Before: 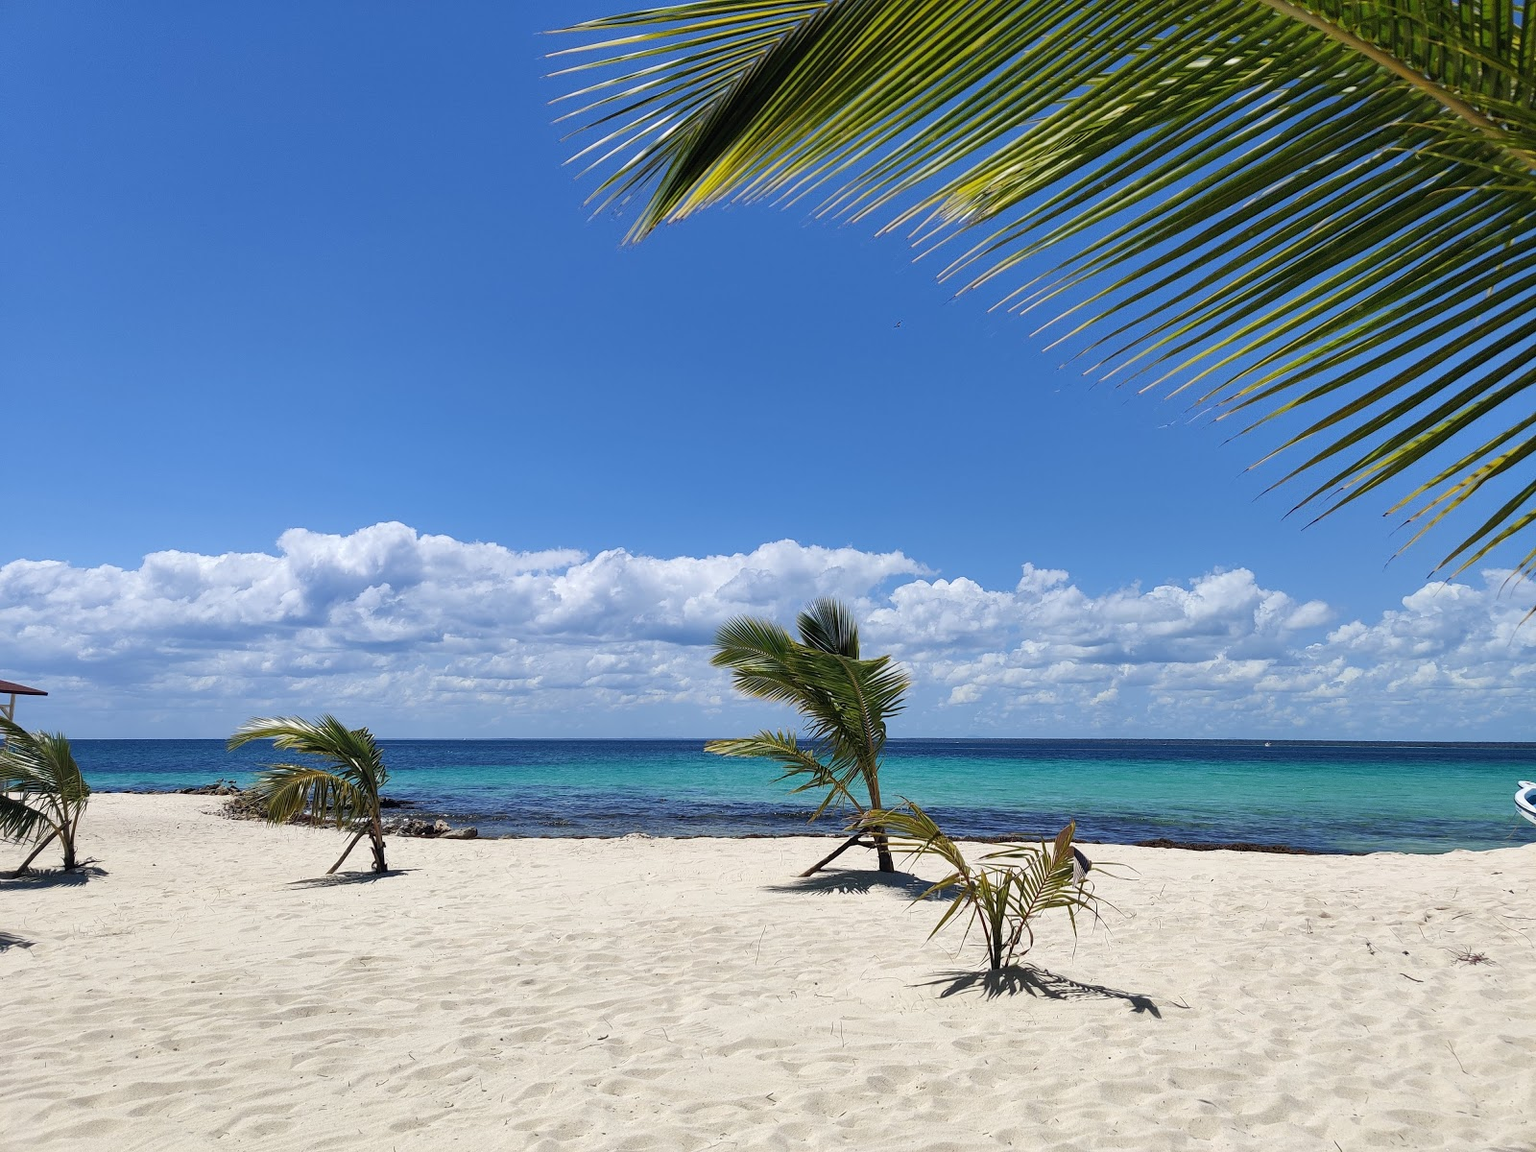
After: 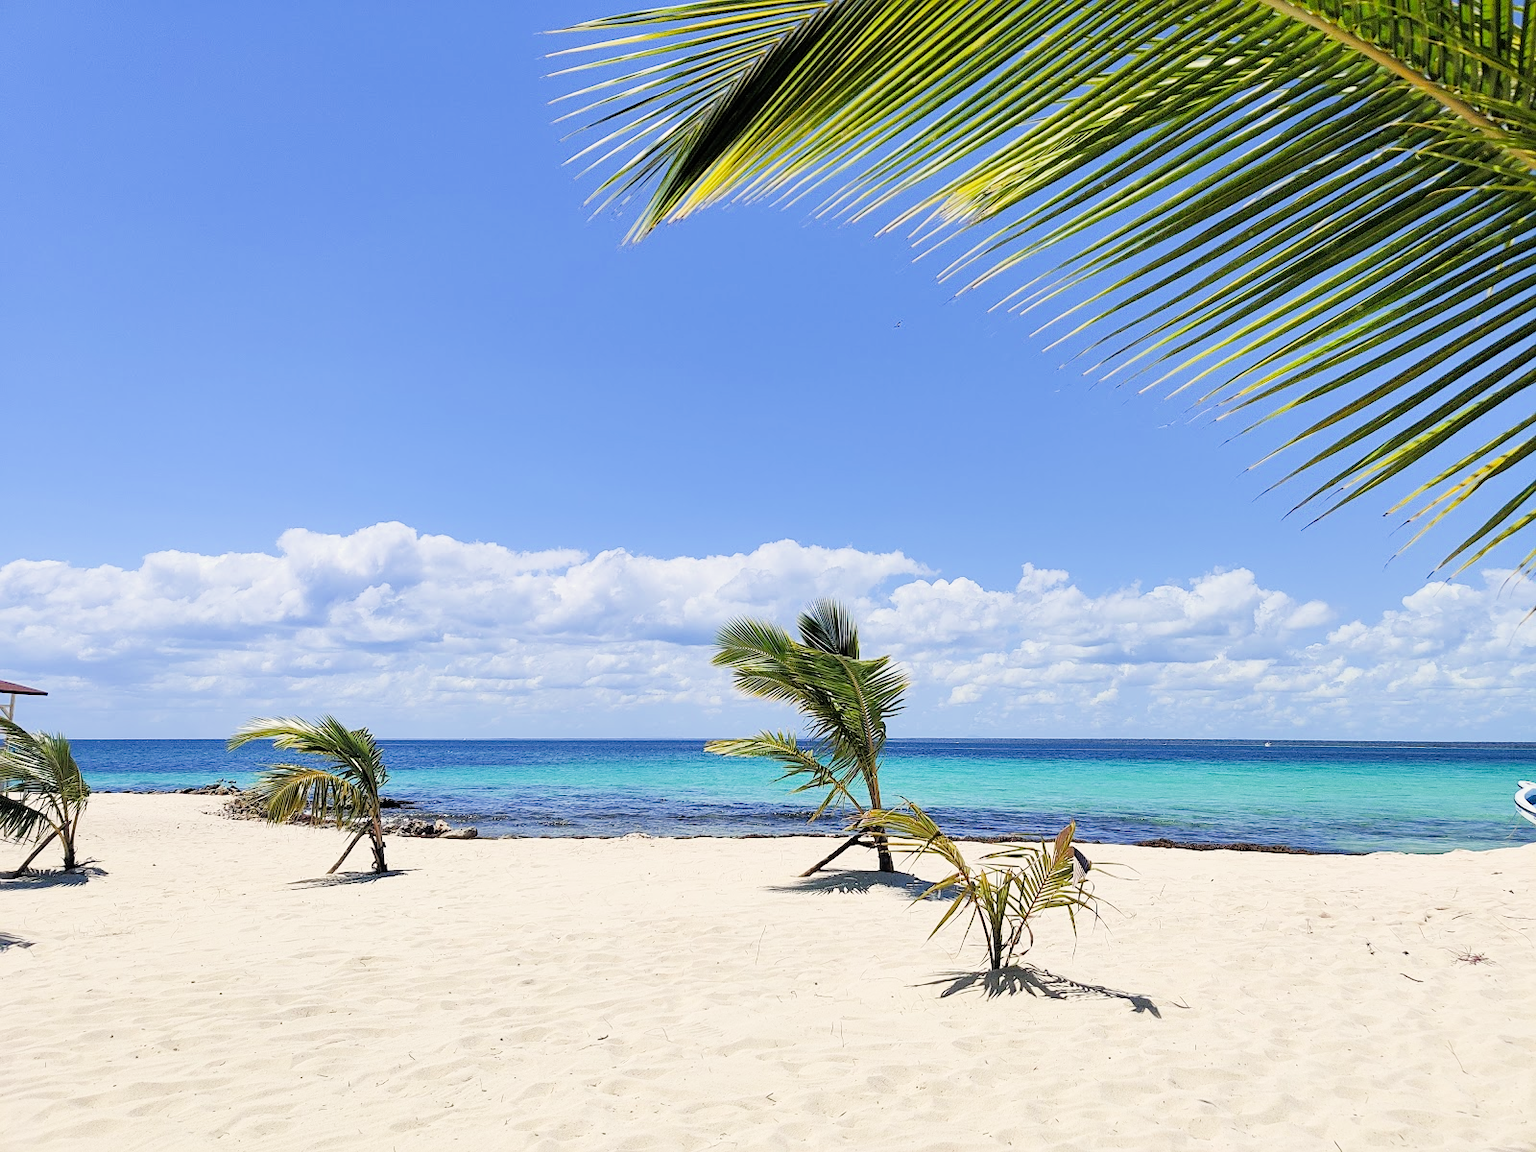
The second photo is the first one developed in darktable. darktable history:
color correction: highlights a* 0.742, highlights b* 2.78, saturation 1.09
tone equalizer: -8 EV -0.379 EV, -7 EV -0.378 EV, -6 EV -0.324 EV, -5 EV -0.222 EV, -3 EV 0.217 EV, -2 EV 0.315 EV, -1 EV 0.405 EV, +0 EV 0.395 EV
sharpen: amount 0.211
filmic rgb: black relative exposure -7.65 EV, white relative exposure 4.56 EV, hardness 3.61
exposure: exposure 1.001 EV, compensate exposure bias true, compensate highlight preservation false
